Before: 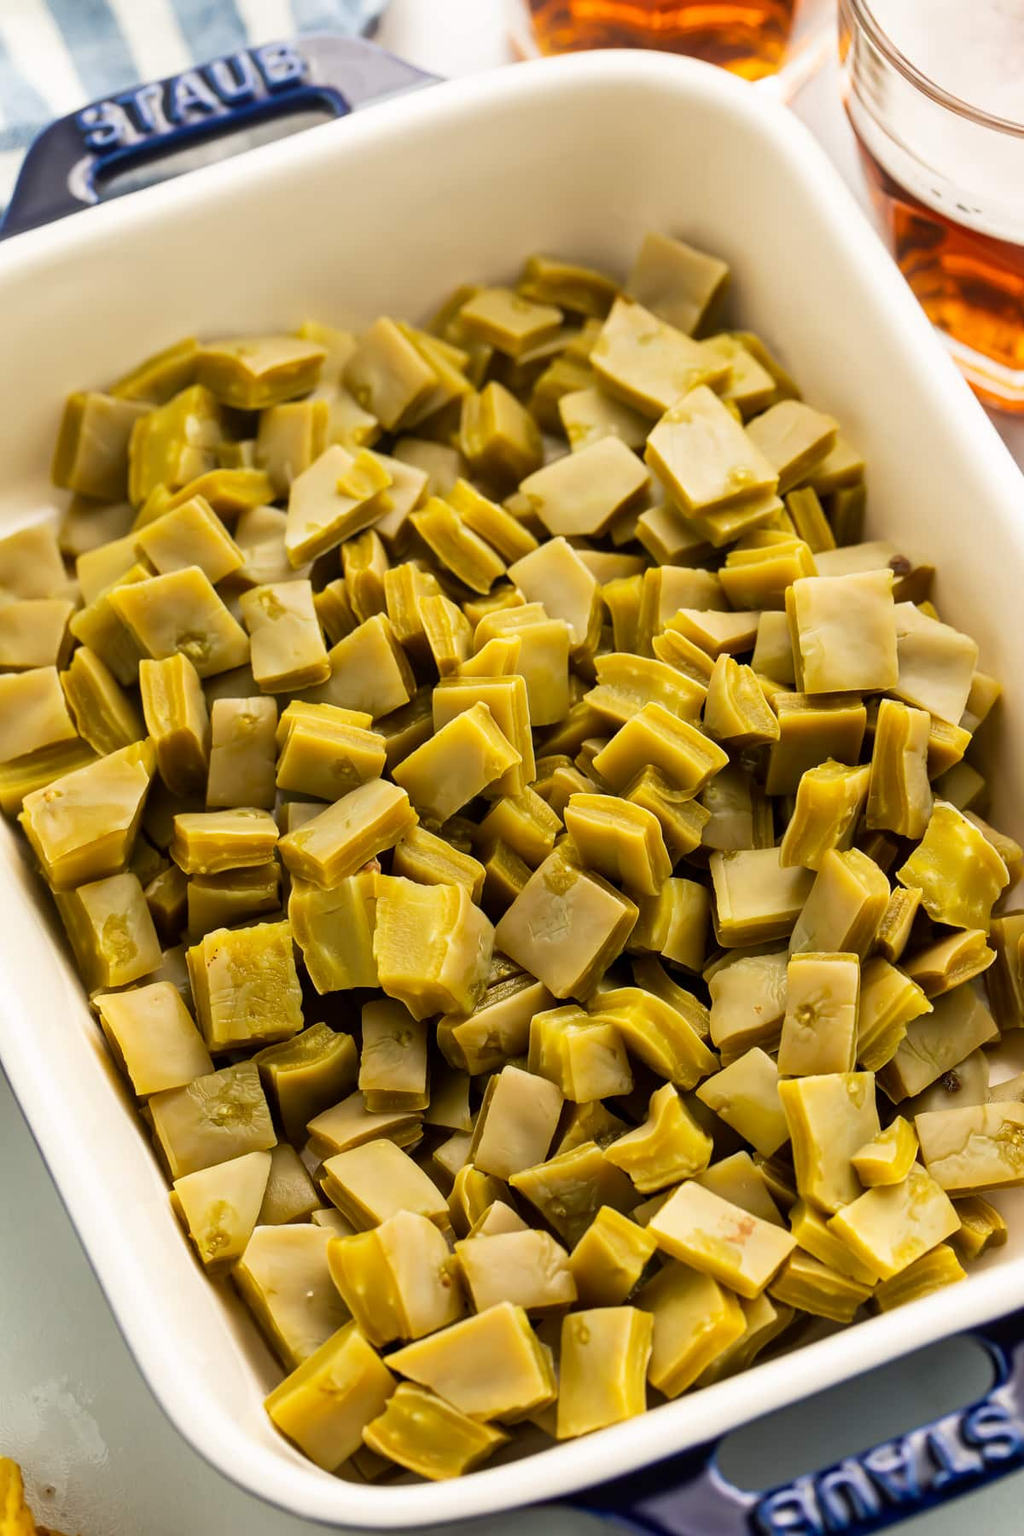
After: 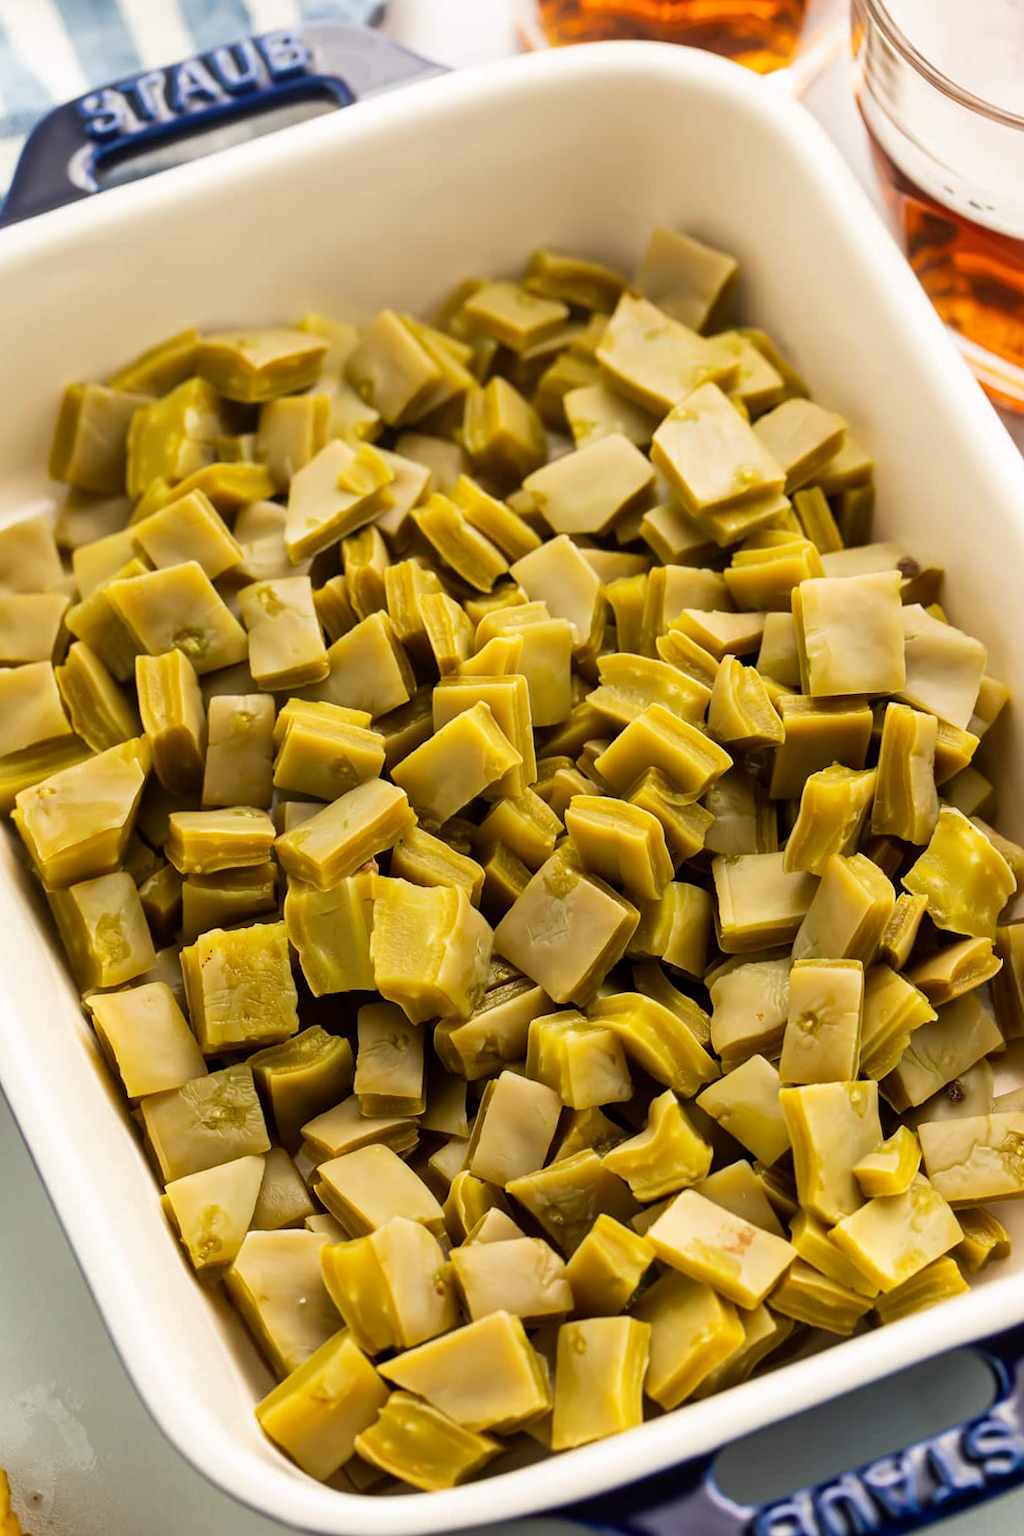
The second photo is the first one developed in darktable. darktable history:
crop and rotate: angle -0.546°
